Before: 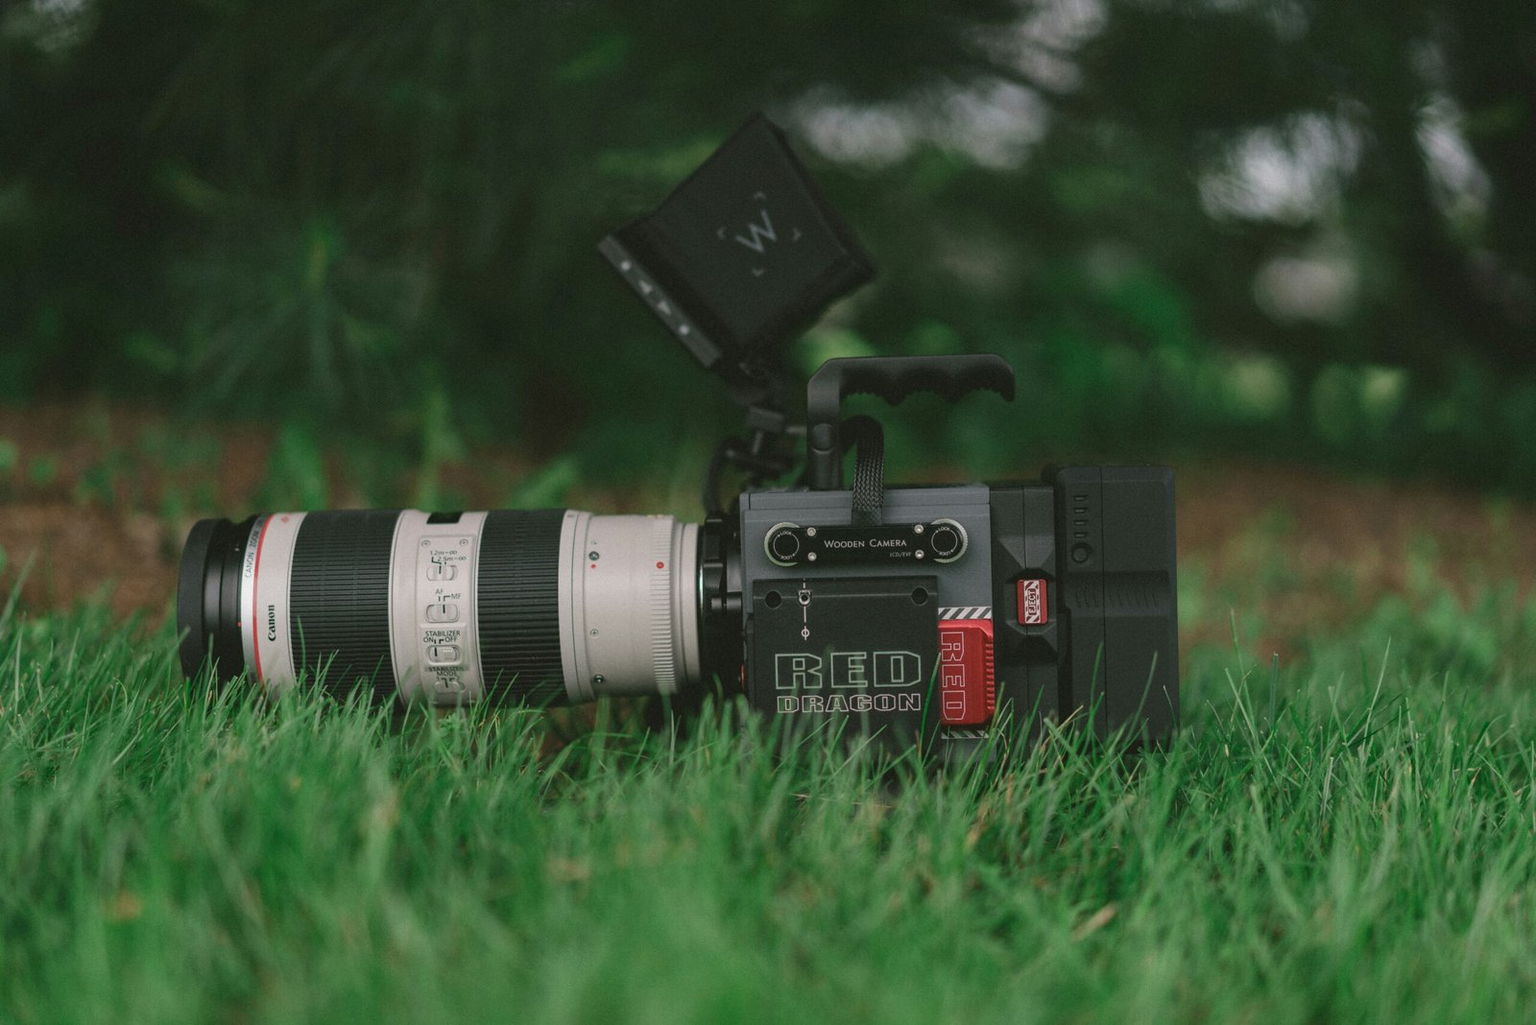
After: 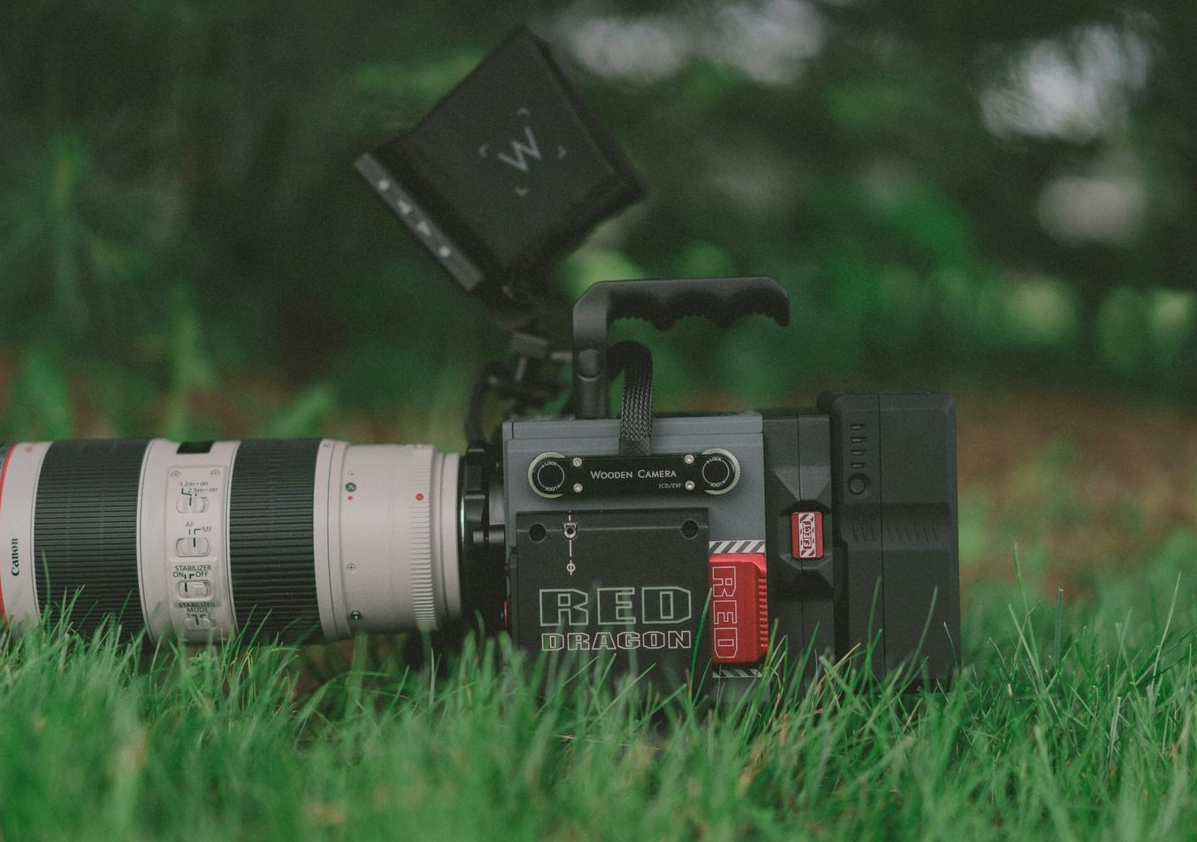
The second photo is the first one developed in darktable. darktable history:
crop: left 16.768%, top 8.653%, right 8.362%, bottom 12.485%
shadows and highlights: shadows 40, highlights -60
